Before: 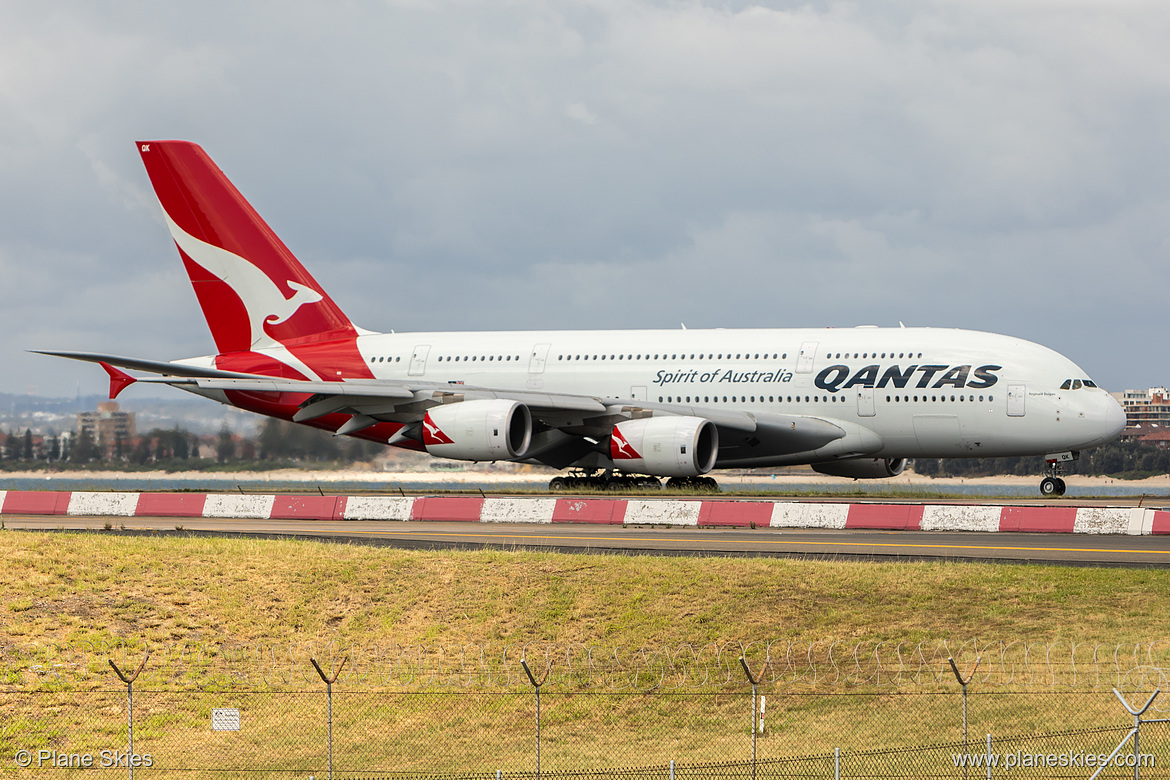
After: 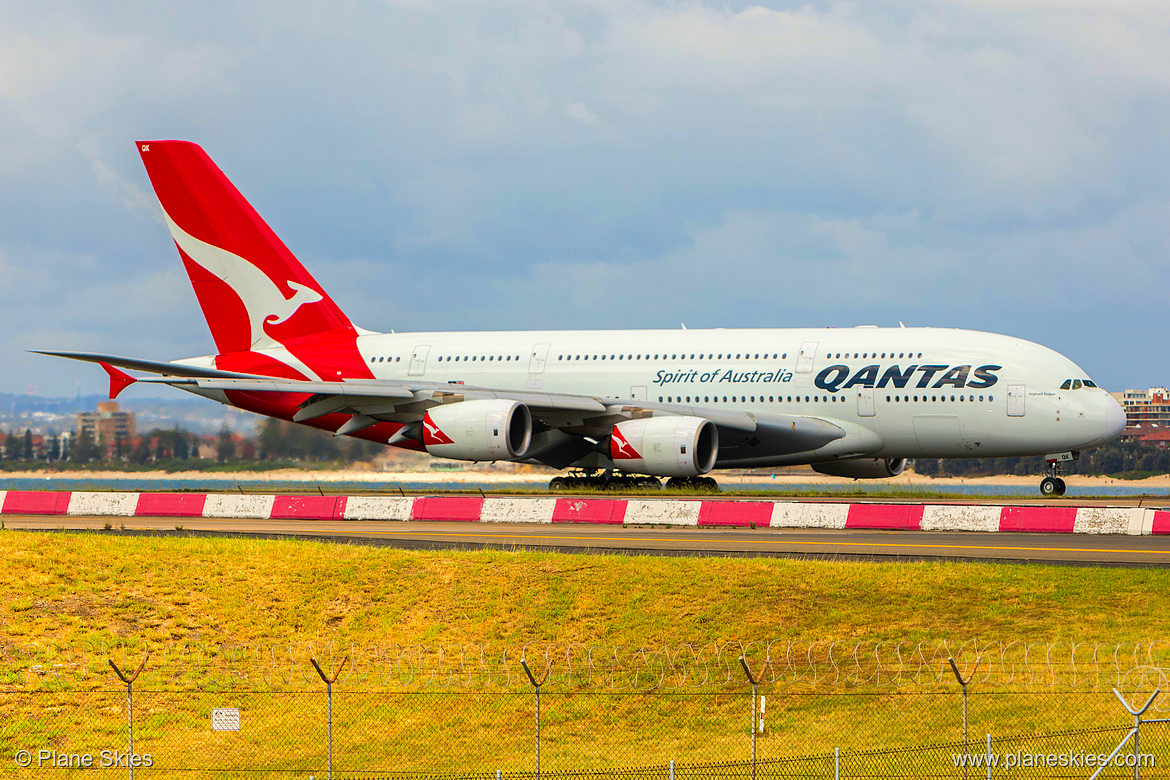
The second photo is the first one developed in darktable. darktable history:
velvia: on, module defaults
color correction: highlights b* 0.016, saturation 1.76
